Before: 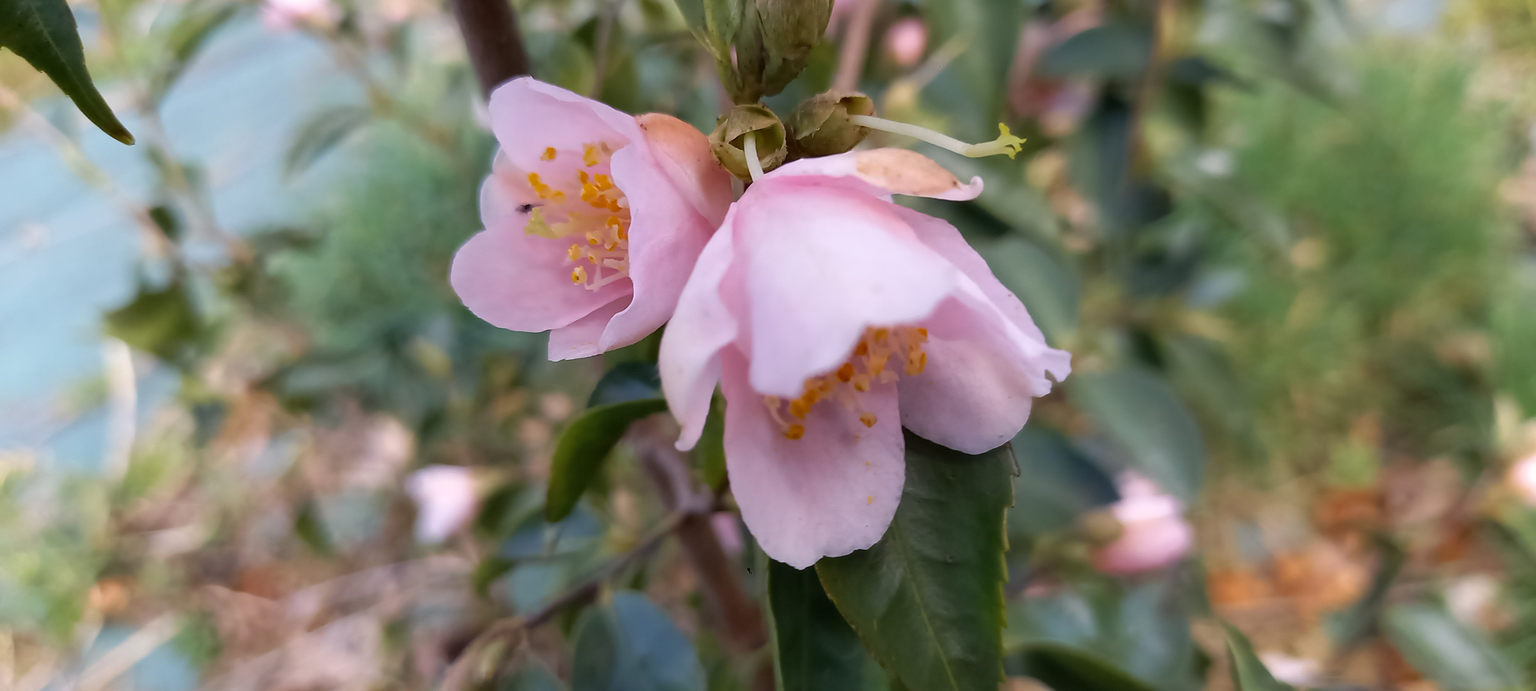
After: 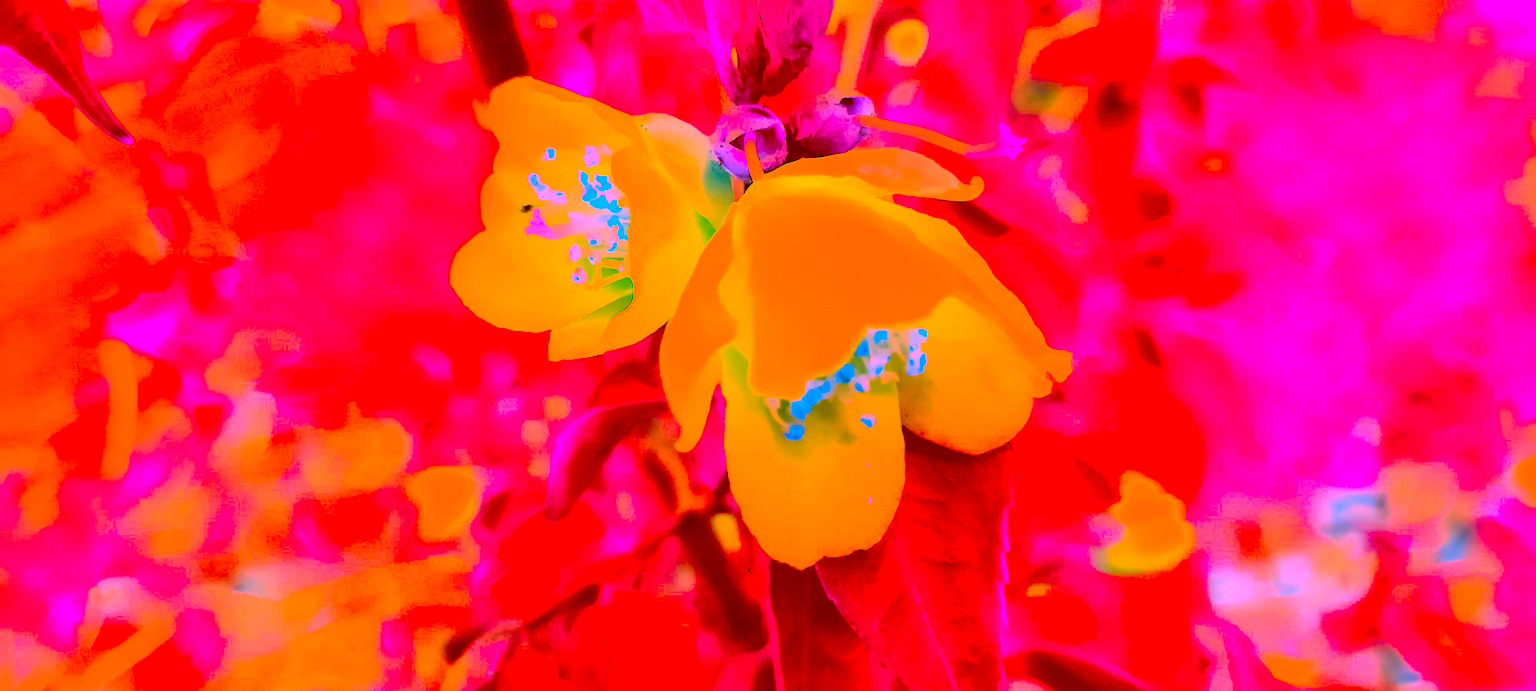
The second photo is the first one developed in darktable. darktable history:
color correction: highlights a* -39.68, highlights b* -40, shadows a* -40, shadows b* -40, saturation -3
base curve: curves: ch0 [(0, 0) (0.007, 0.004) (0.027, 0.03) (0.046, 0.07) (0.207, 0.54) (0.442, 0.872) (0.673, 0.972) (1, 1)], preserve colors none
